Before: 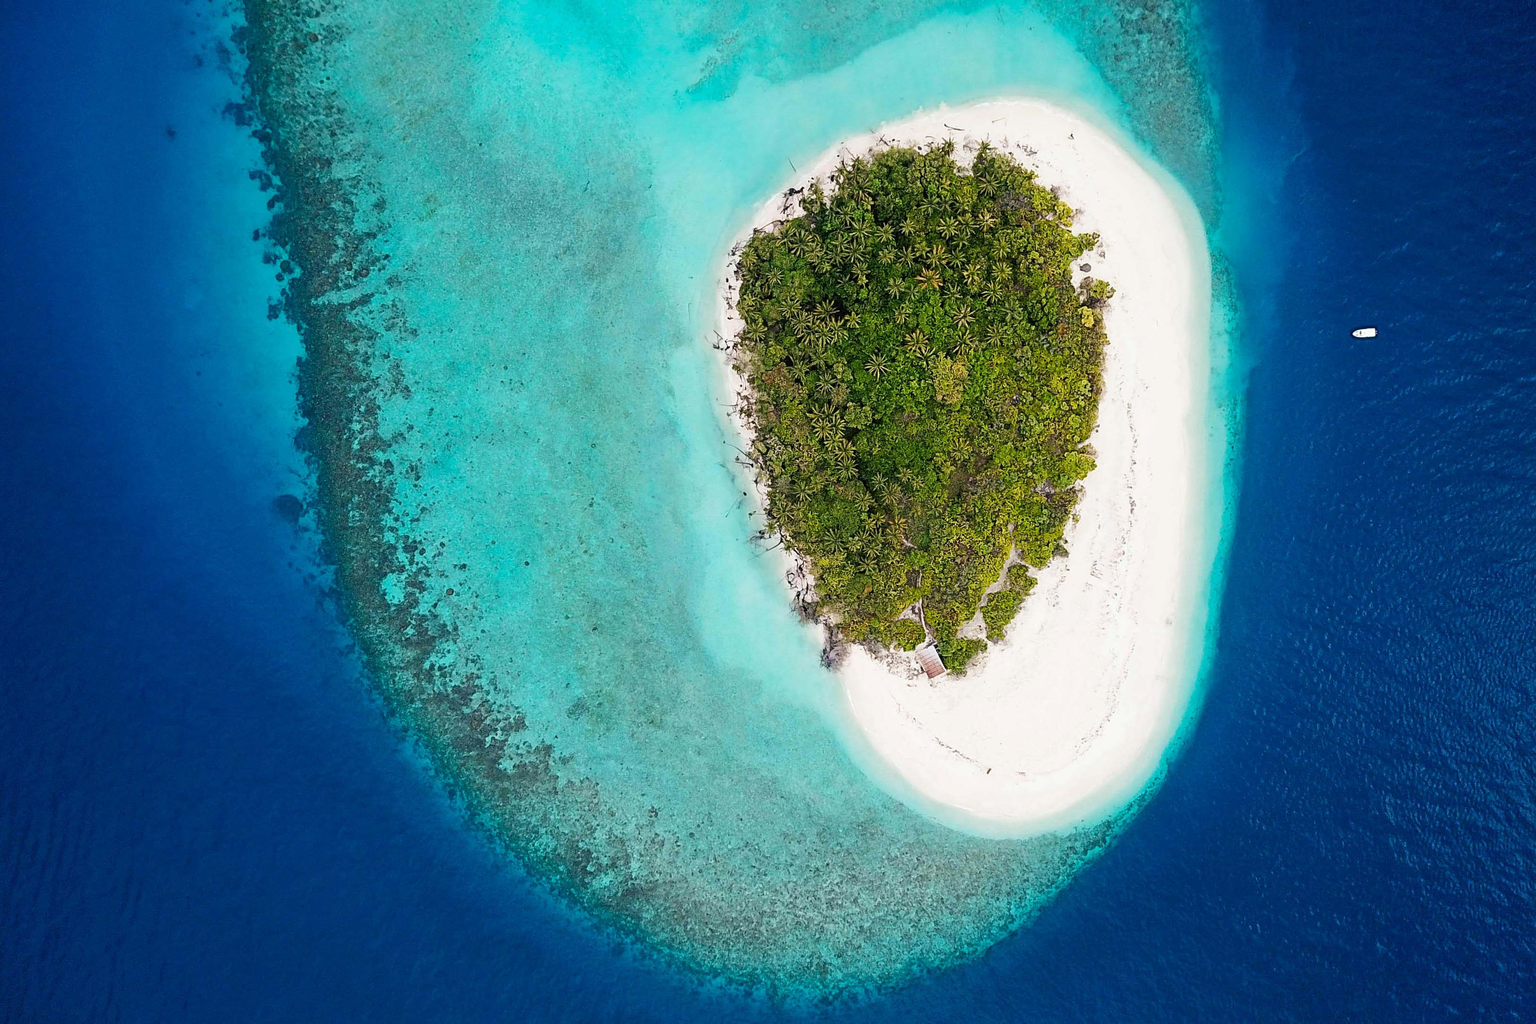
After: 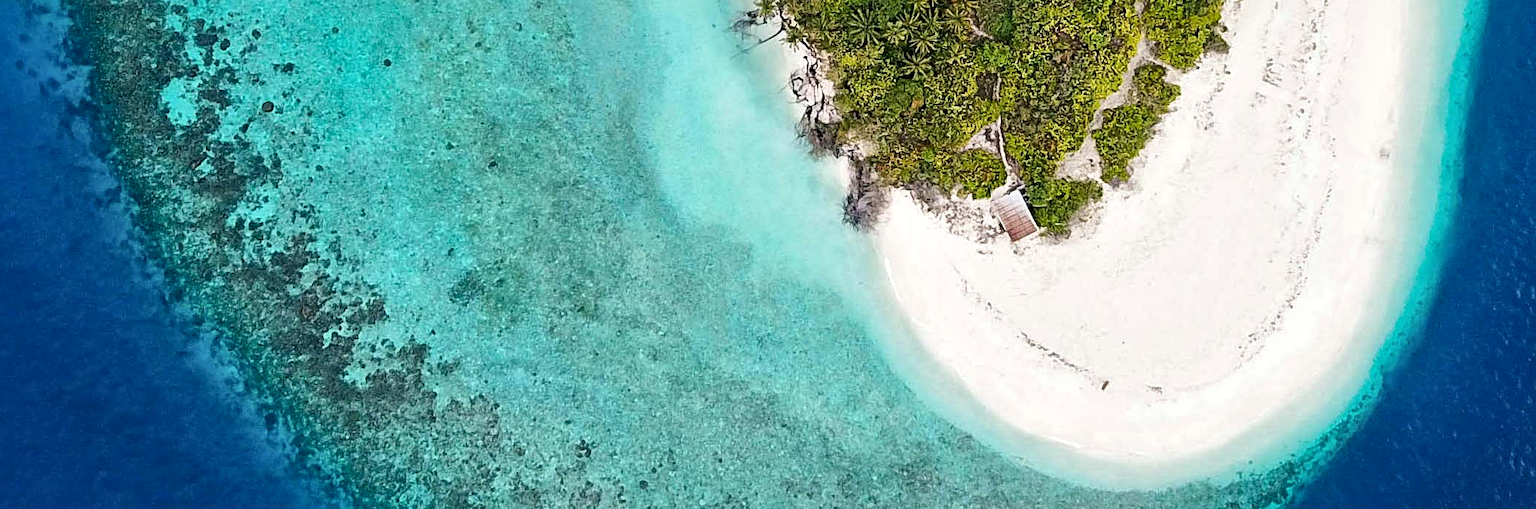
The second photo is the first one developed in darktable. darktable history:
crop: left 18.091%, top 51.13%, right 17.525%, bottom 16.85%
local contrast: mode bilateral grid, contrast 20, coarseness 50, detail 171%, midtone range 0.2
